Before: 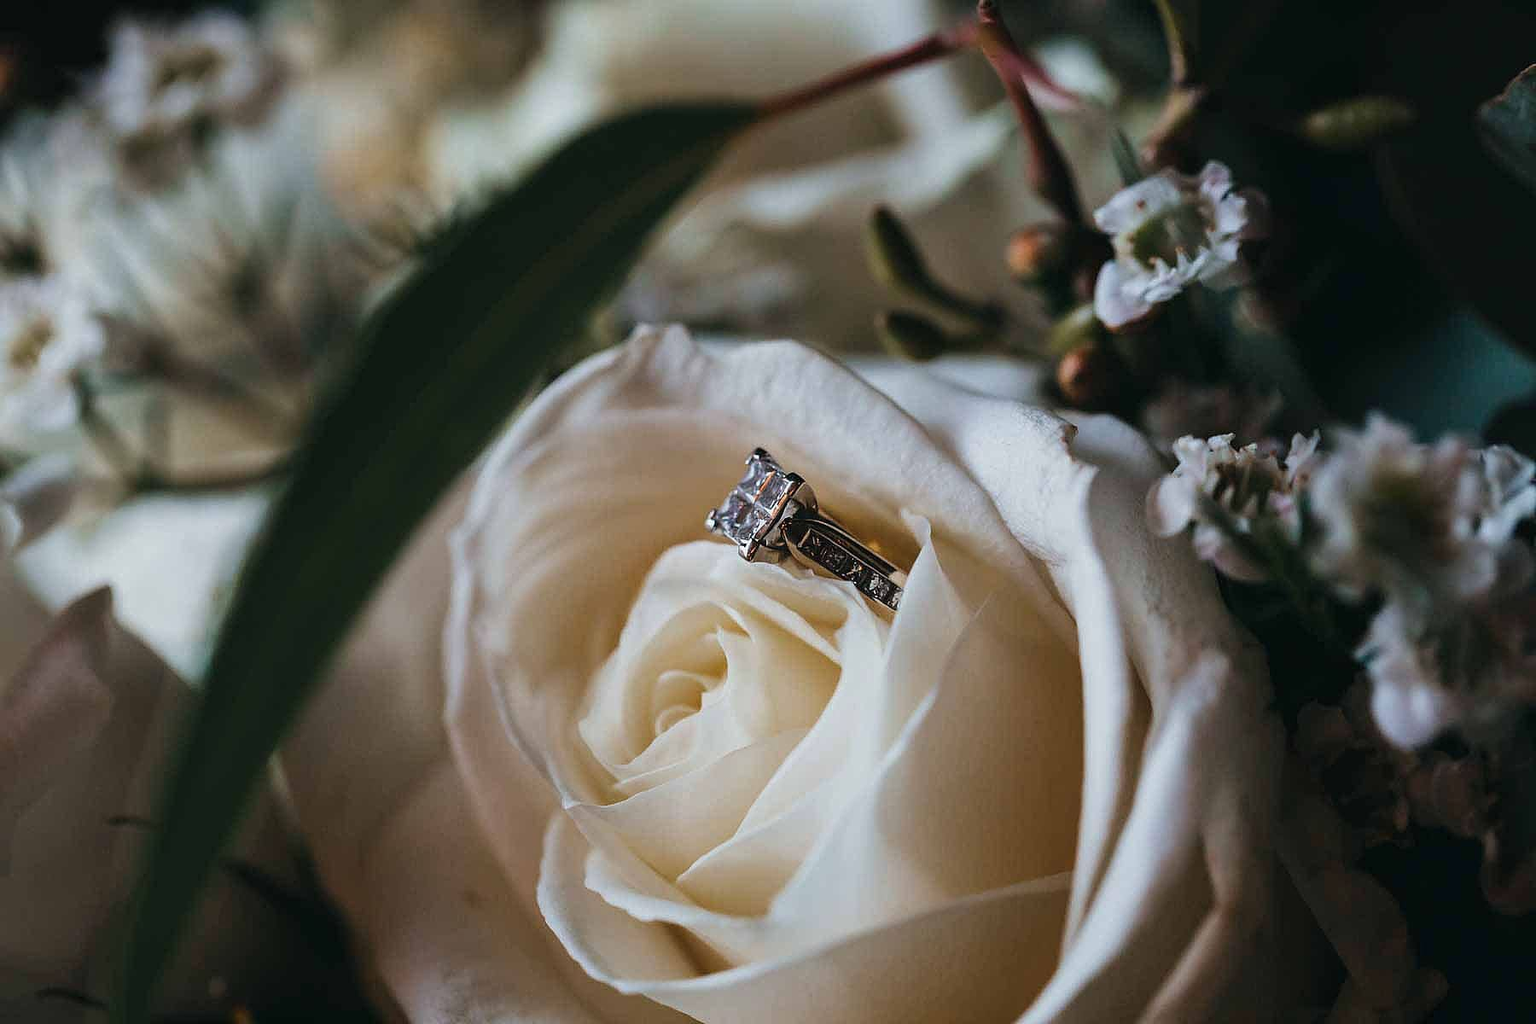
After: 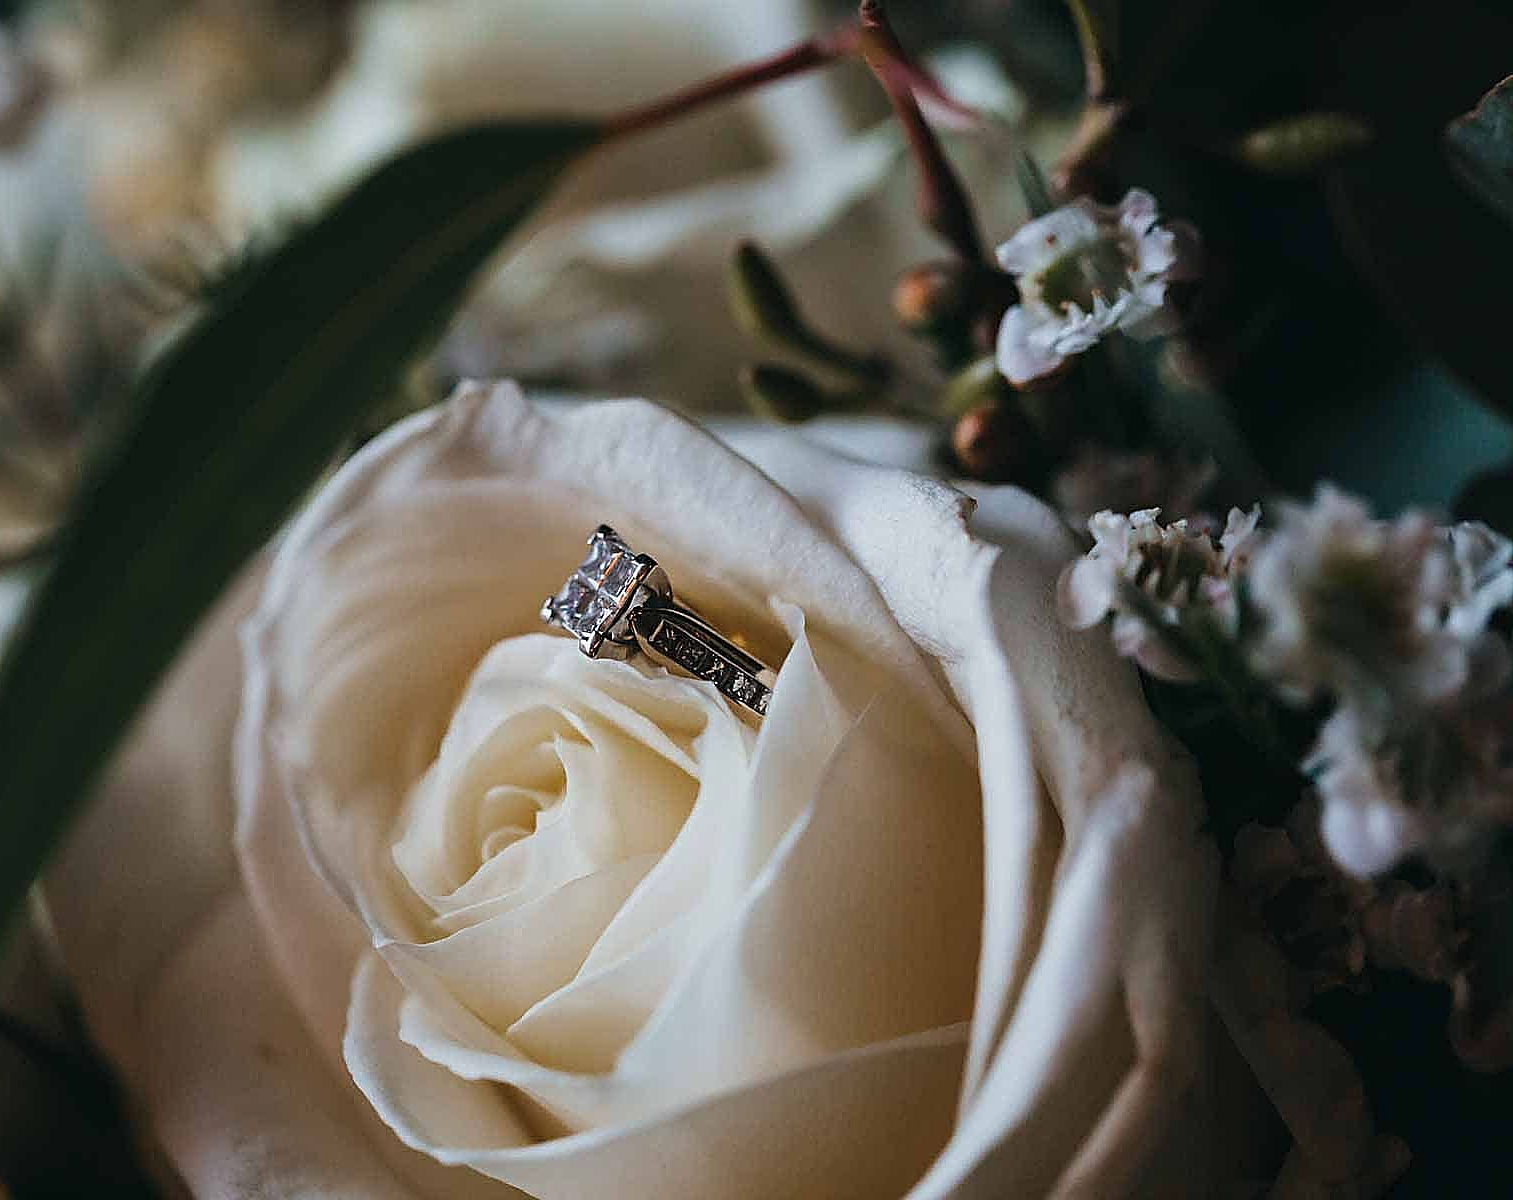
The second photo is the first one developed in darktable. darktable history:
crop: left 15.939%
sharpen: on, module defaults
